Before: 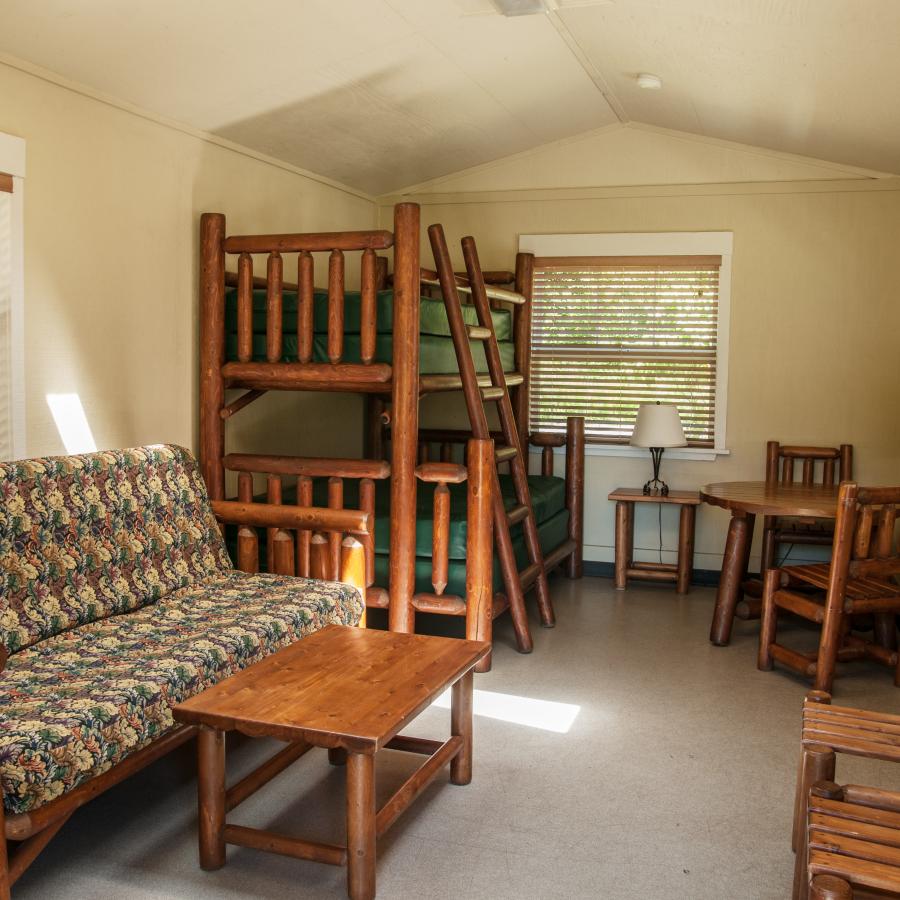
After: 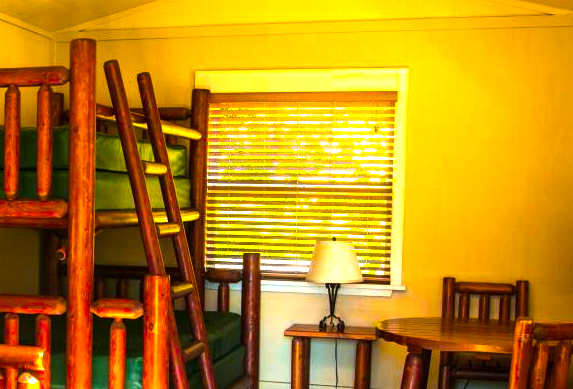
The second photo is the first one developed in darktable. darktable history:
crop: left 36.005%, top 18.293%, right 0.31%, bottom 38.444%
color balance rgb: linear chroma grading › highlights 100%, linear chroma grading › global chroma 23.41%, perceptual saturation grading › global saturation 35.38%, hue shift -10.68°, perceptual brilliance grading › highlights 47.25%, perceptual brilliance grading › mid-tones 22.2%, perceptual brilliance grading › shadows -5.93%
